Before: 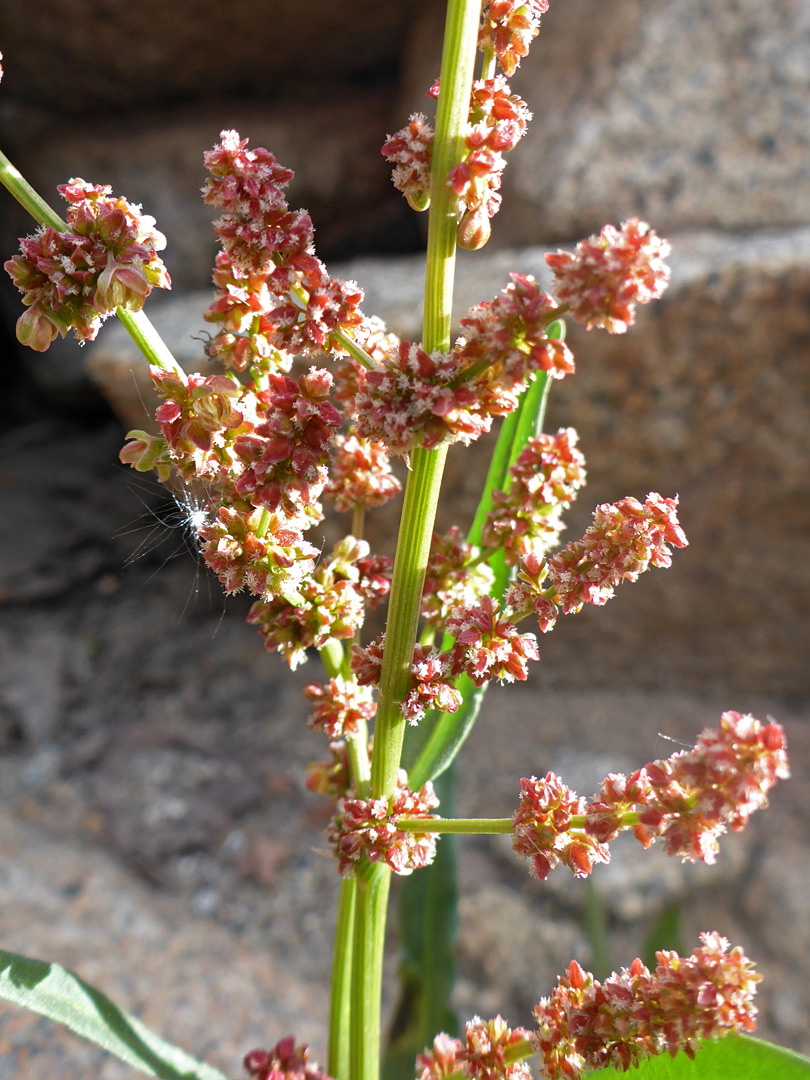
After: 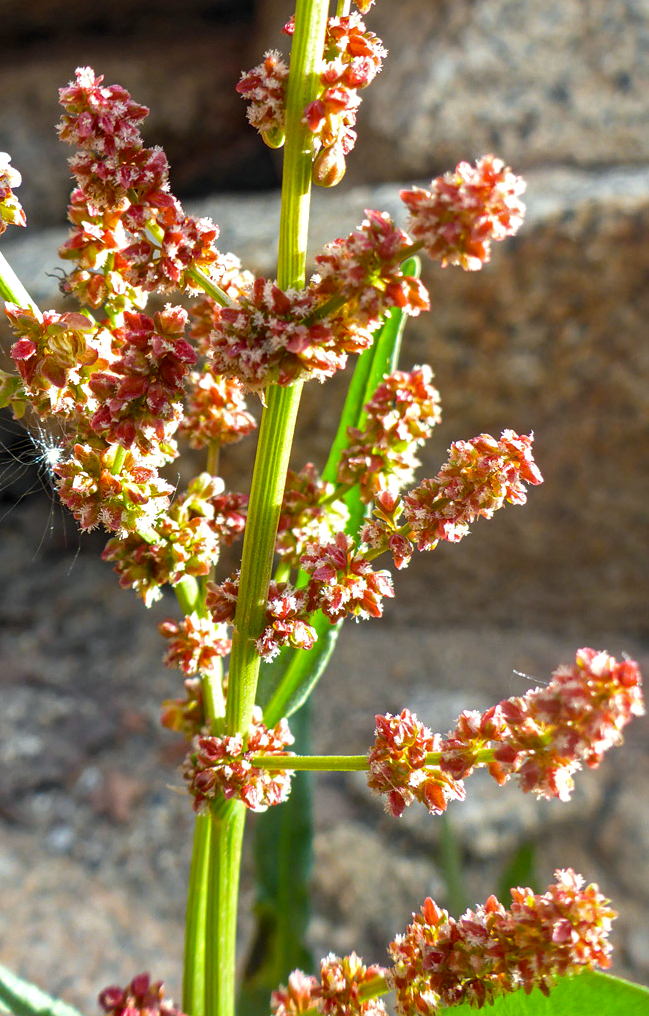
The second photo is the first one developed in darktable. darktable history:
crop and rotate: left 18.003%, top 5.842%, right 1.811%
local contrast: on, module defaults
tone equalizer: edges refinement/feathering 500, mask exposure compensation -1.57 EV, preserve details no
color correction: highlights a* -6.42, highlights b* 0.818
color balance rgb: highlights gain › luminance 7.574%, highlights gain › chroma 0.88%, highlights gain › hue 47.89°, perceptual saturation grading › global saturation 19.693%, global vibrance 20%
